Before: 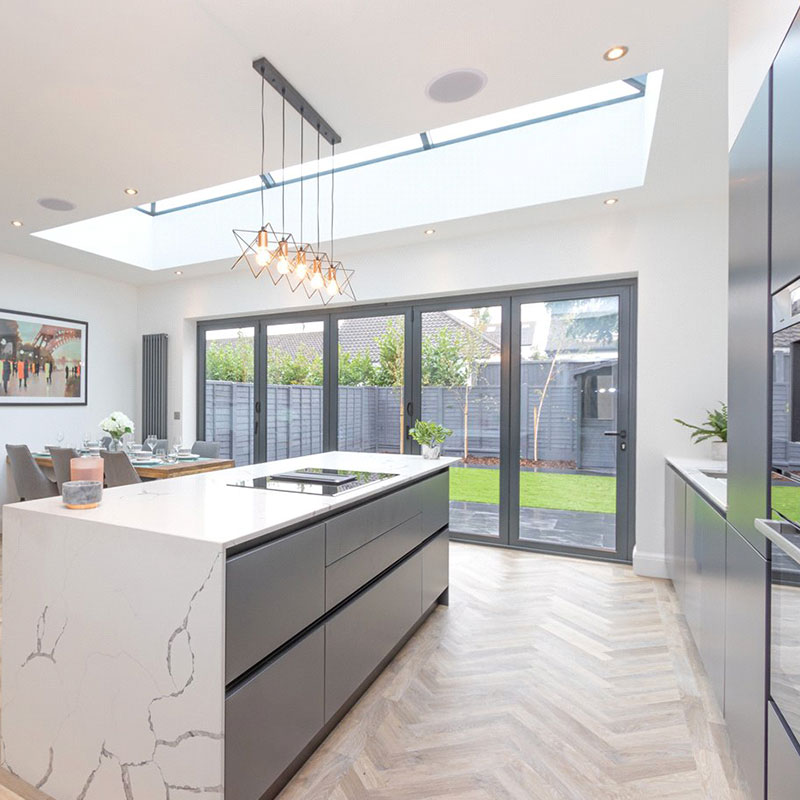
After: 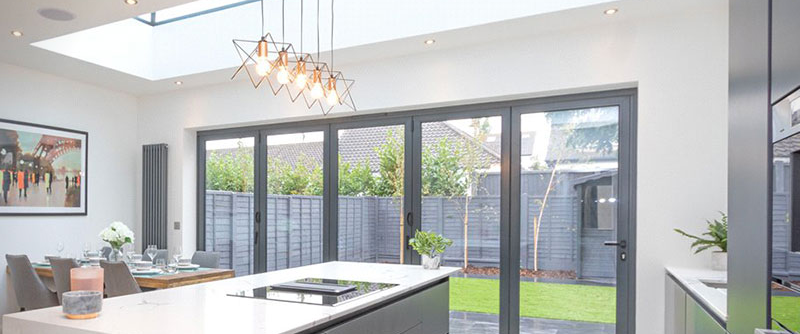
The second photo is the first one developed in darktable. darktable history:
crop and rotate: top 23.84%, bottom 34.294%
vignetting: fall-off start 88.53%, fall-off radius 44.2%, saturation 0.376, width/height ratio 1.161
